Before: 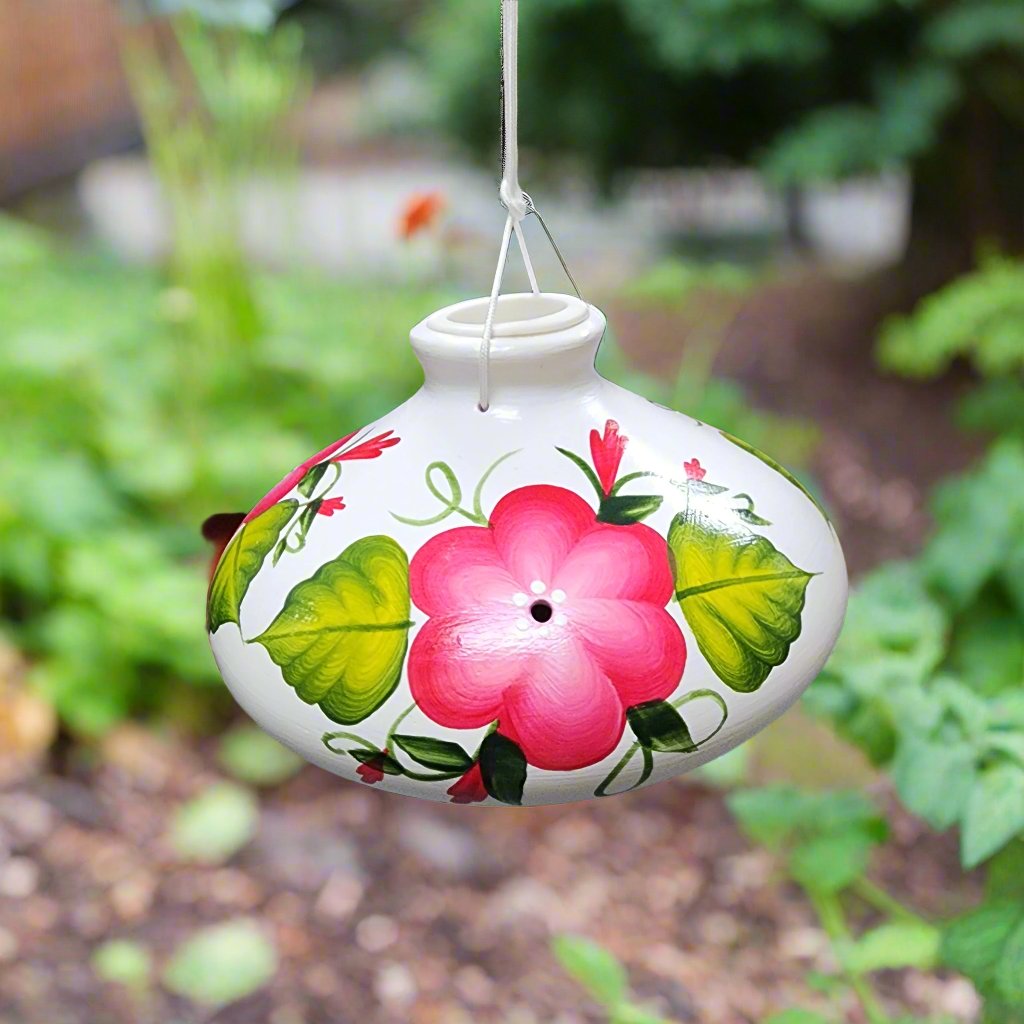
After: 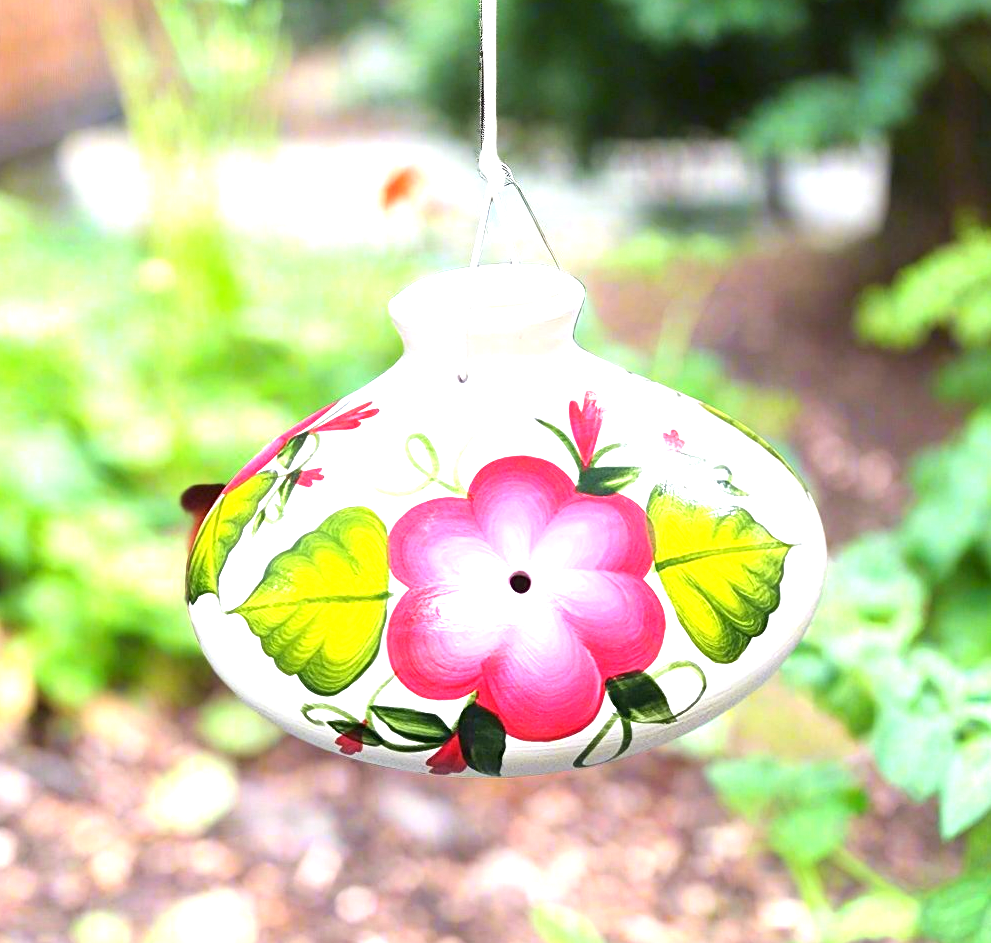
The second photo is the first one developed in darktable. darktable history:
exposure: exposure 1.257 EV, compensate highlight preservation false
crop: left 2.059%, top 2.891%, right 1.128%, bottom 4.946%
levels: mode automatic, levels [0.029, 0.545, 0.971]
